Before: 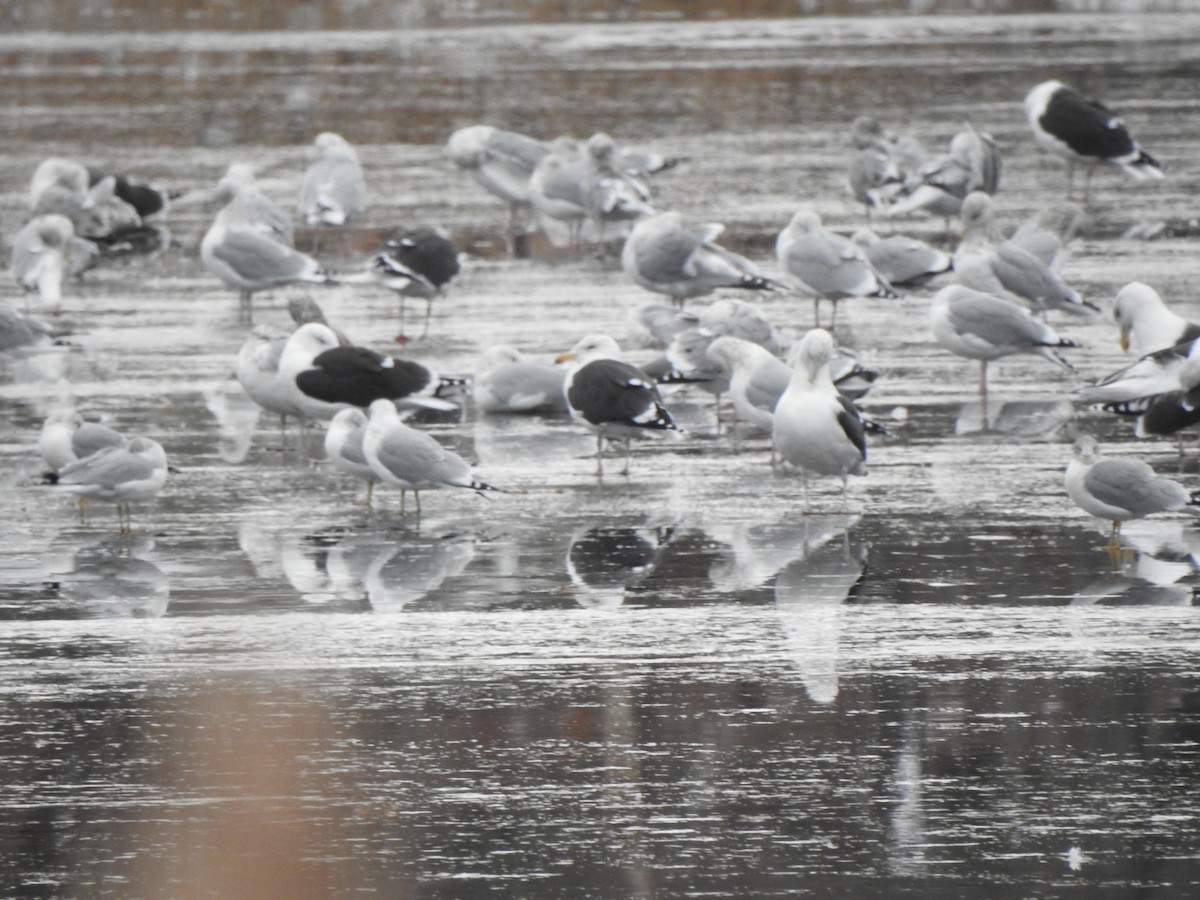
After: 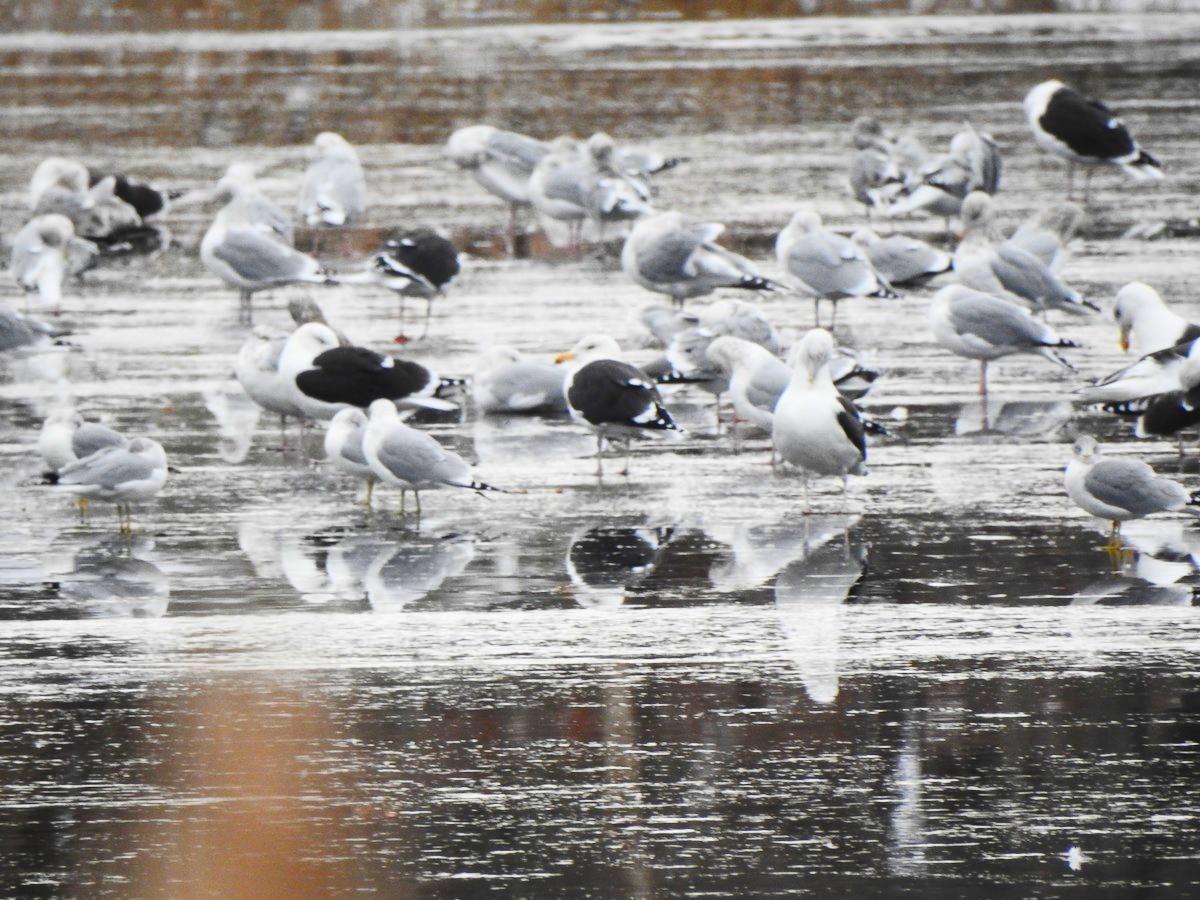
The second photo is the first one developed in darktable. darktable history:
contrast brightness saturation: contrast 0.258, brightness 0.013, saturation 0.873
